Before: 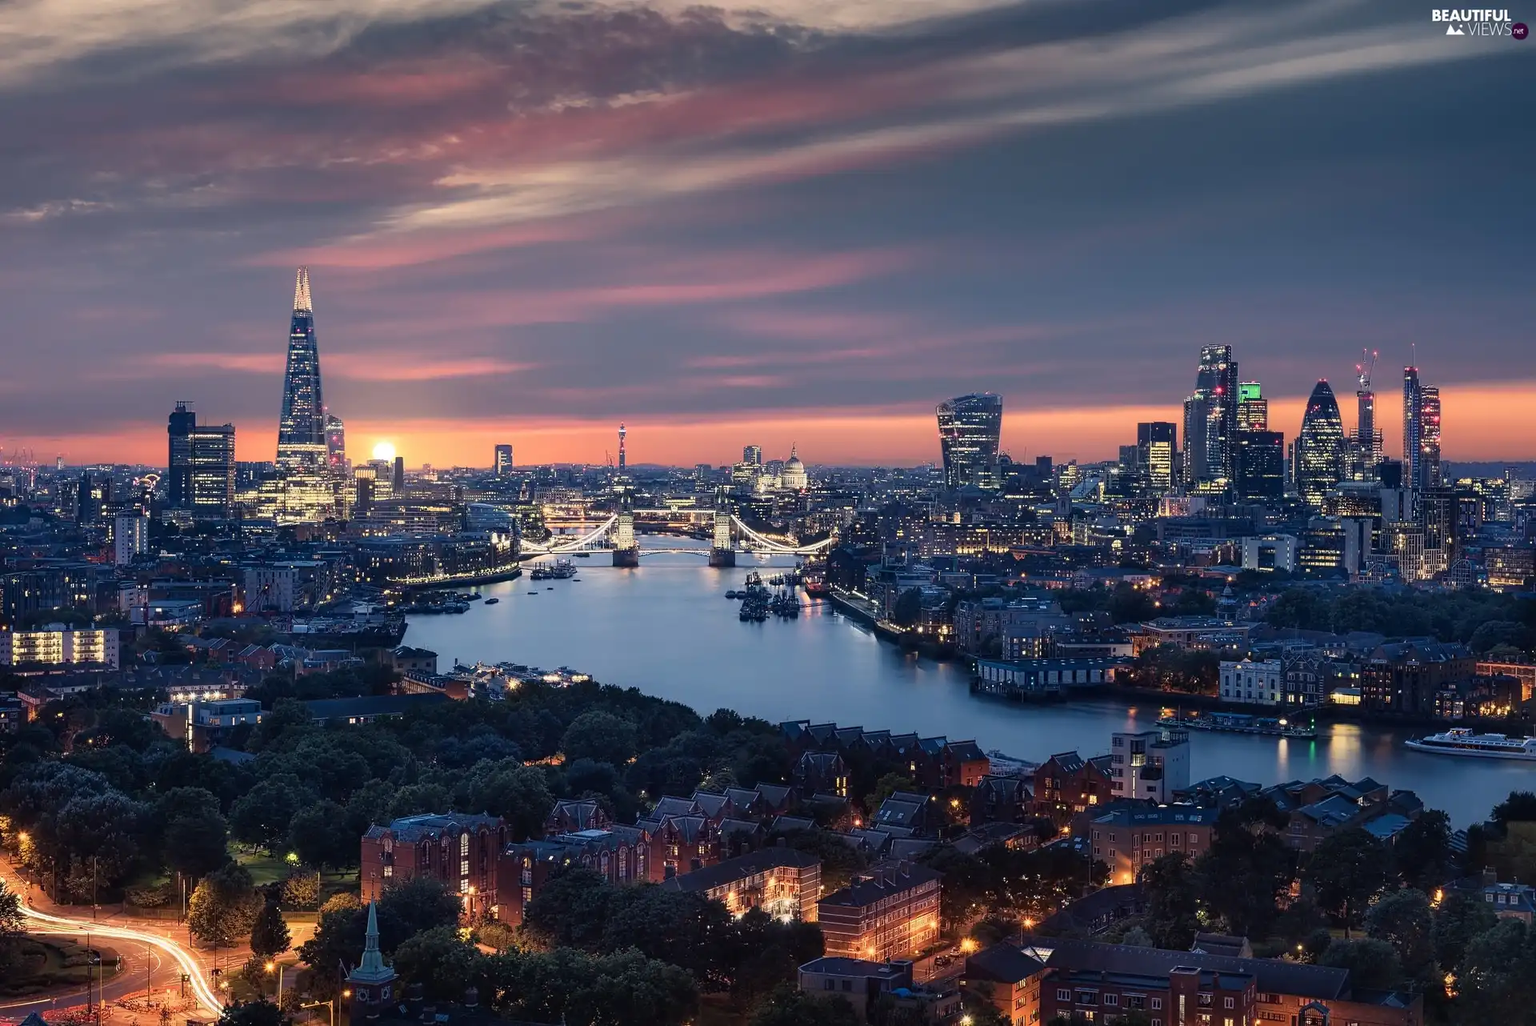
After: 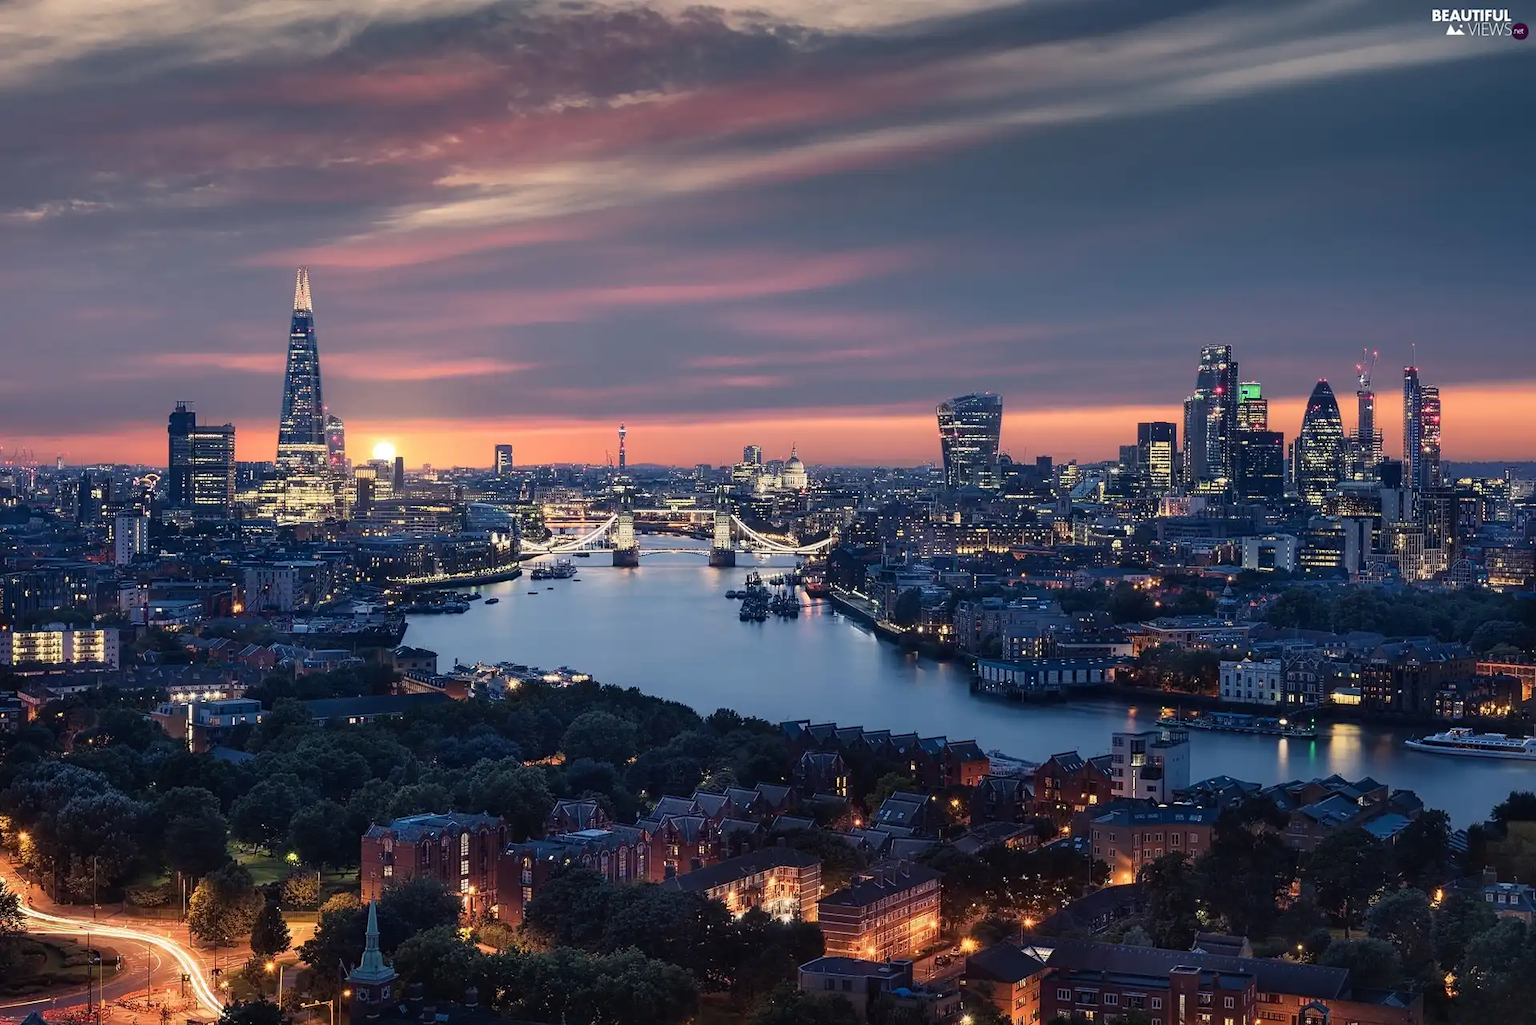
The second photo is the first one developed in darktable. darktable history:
exposure: black level correction 0, compensate exposure bias true, compensate highlight preservation false
